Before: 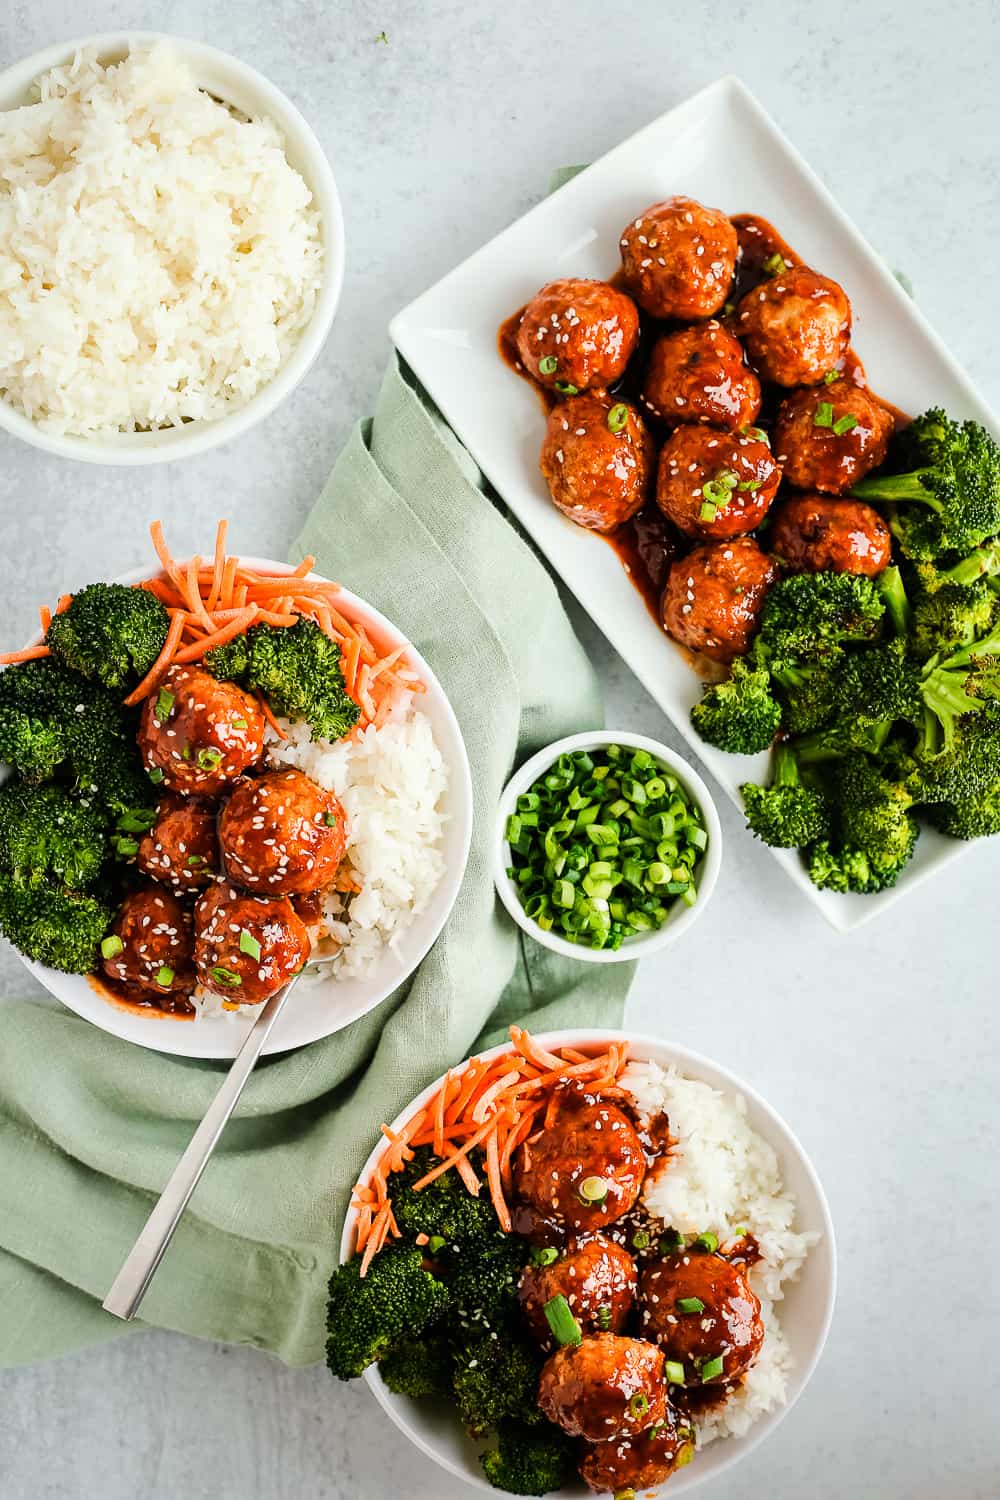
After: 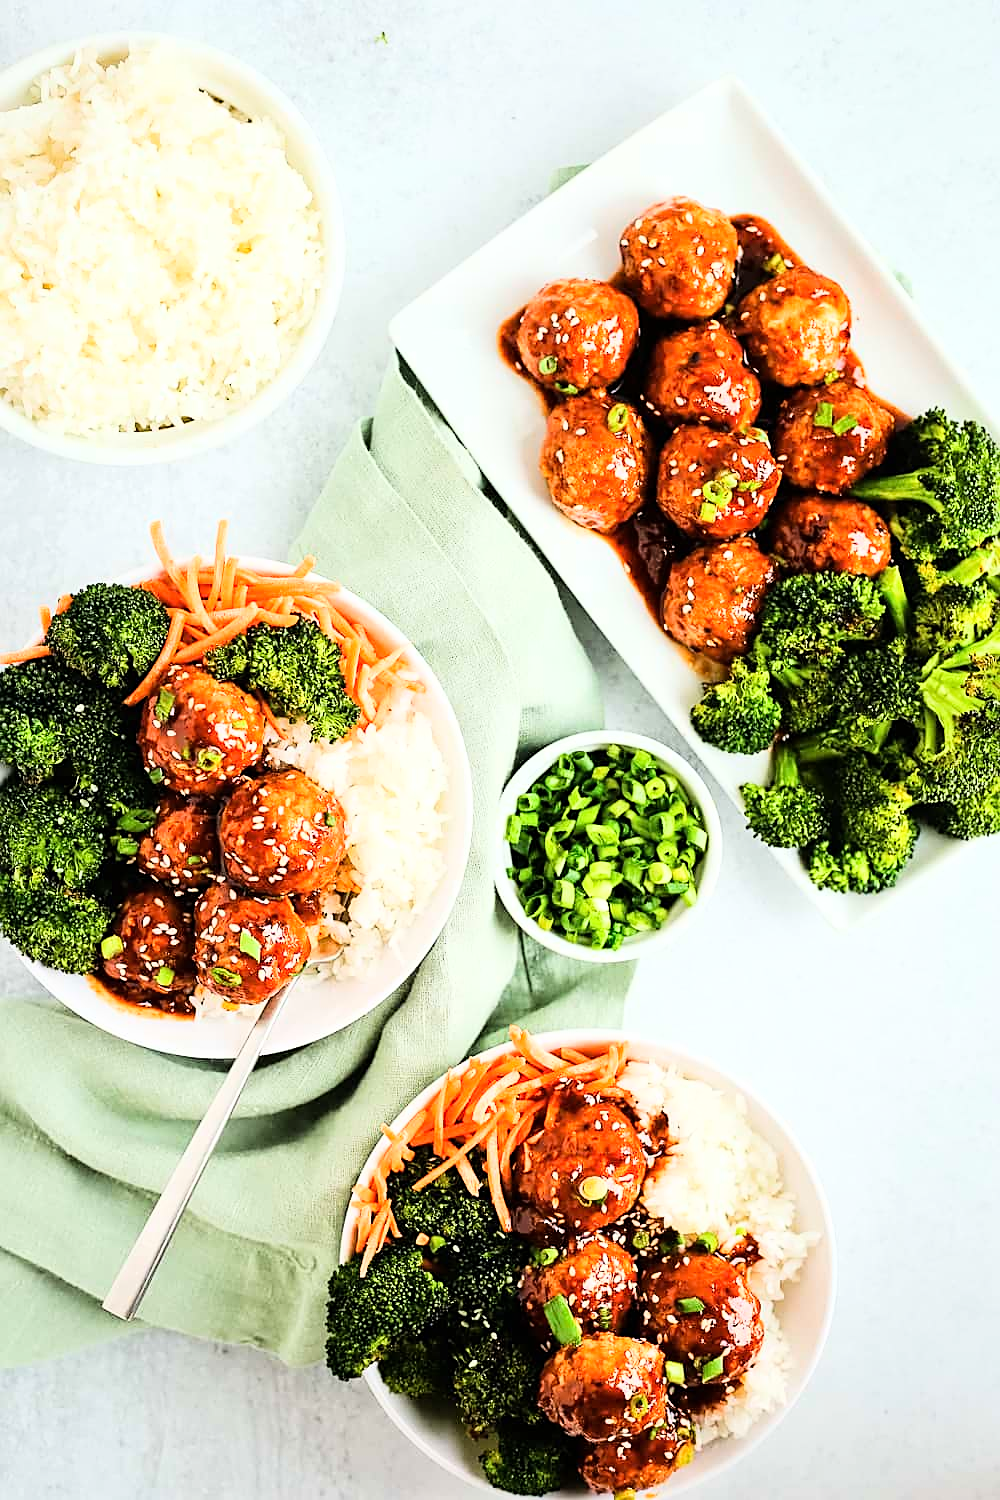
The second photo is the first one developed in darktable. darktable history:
base curve: curves: ch0 [(0, 0) (0.008, 0.007) (0.022, 0.029) (0.048, 0.089) (0.092, 0.197) (0.191, 0.399) (0.275, 0.534) (0.357, 0.65) (0.477, 0.78) (0.542, 0.833) (0.799, 0.973) (1, 1)]
sharpen: on, module defaults
